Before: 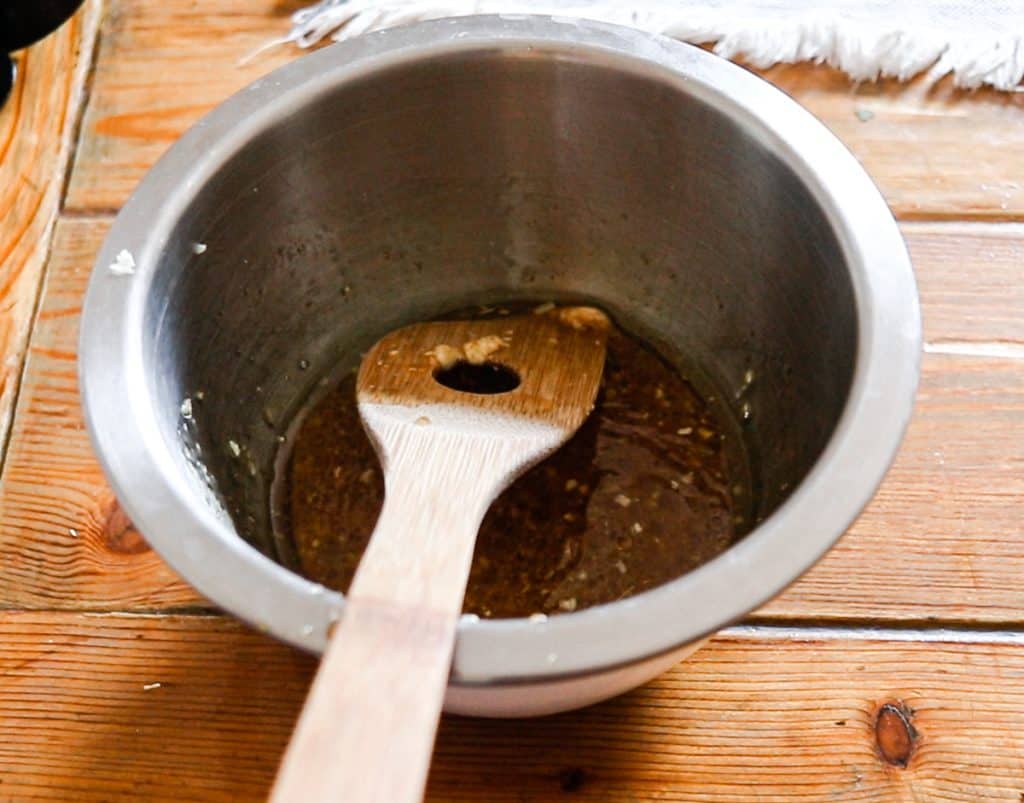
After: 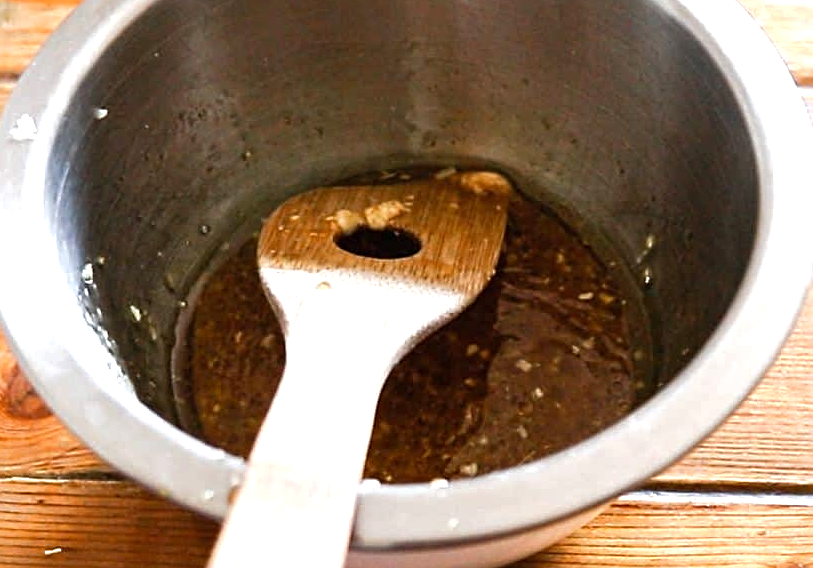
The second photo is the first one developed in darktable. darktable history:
crop: left 9.712%, top 16.928%, right 10.845%, bottom 12.332%
base curve: curves: ch0 [(0, 0) (0.74, 0.67) (1, 1)]
exposure: exposure 0.6 EV, compensate highlight preservation false
sharpen: on, module defaults
